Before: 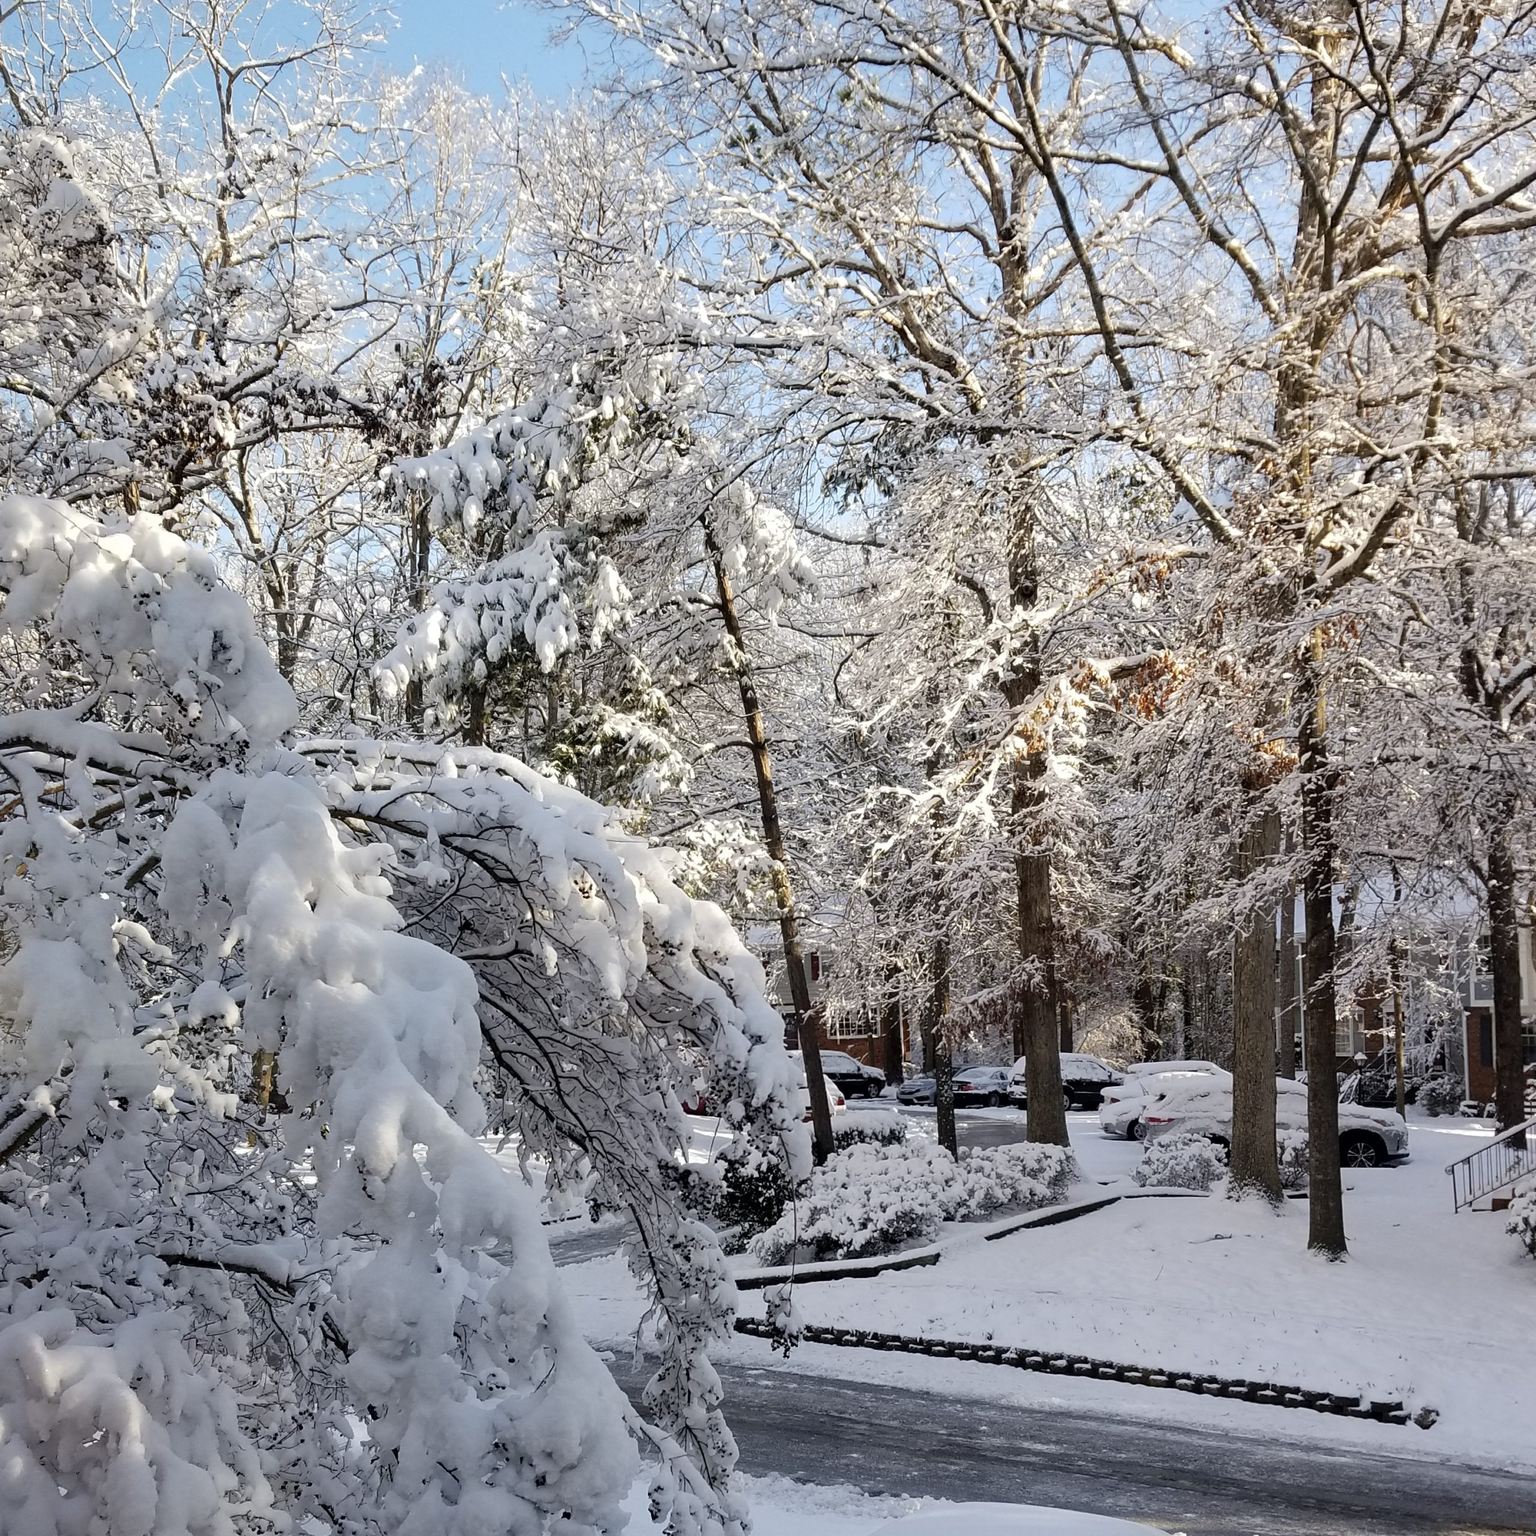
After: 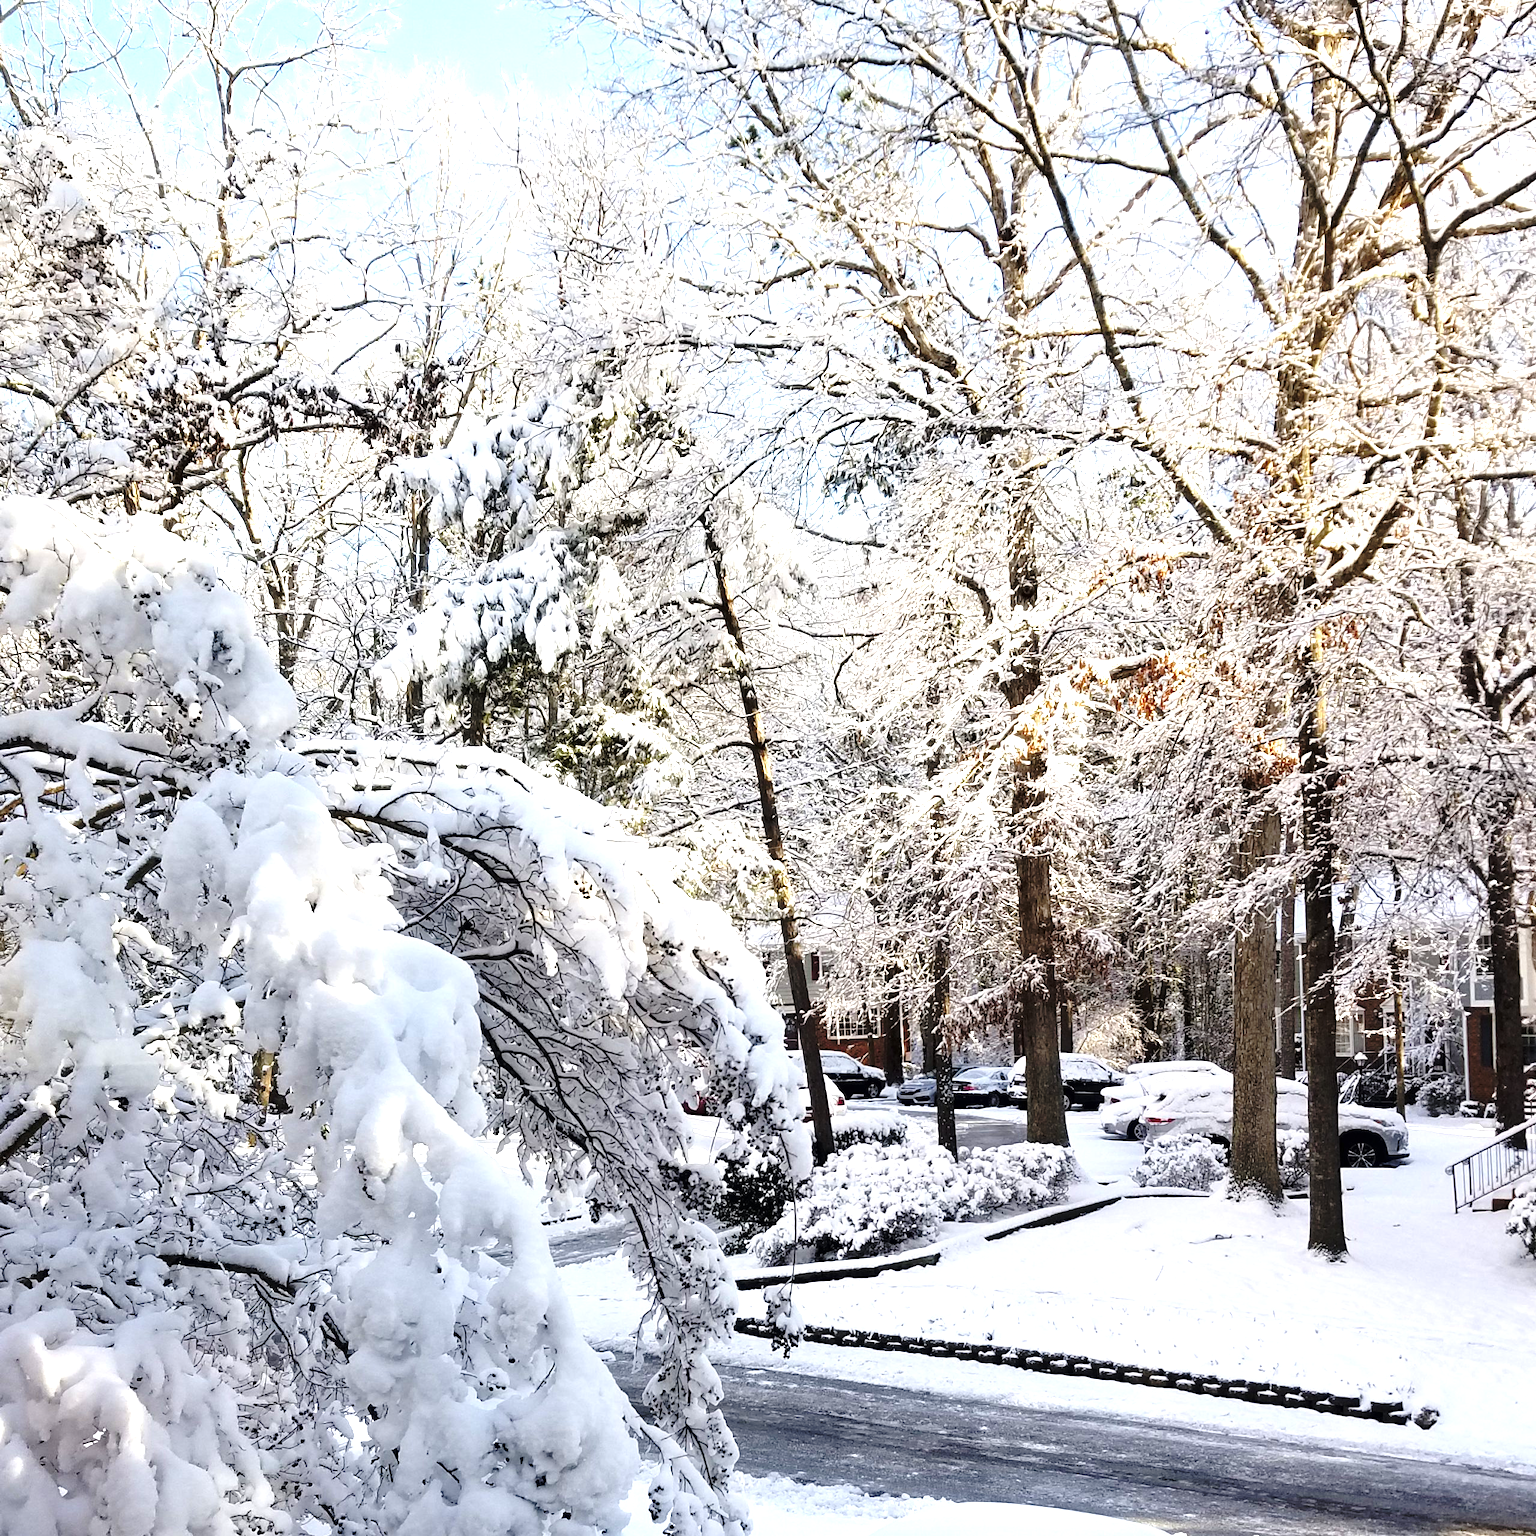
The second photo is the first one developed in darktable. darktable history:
exposure: black level correction 0, exposure 1.2 EV, compensate highlight preservation false
base curve: curves: ch0 [(0, 0) (0.073, 0.04) (0.157, 0.139) (0.492, 0.492) (0.758, 0.758) (1, 1)], preserve colors none
